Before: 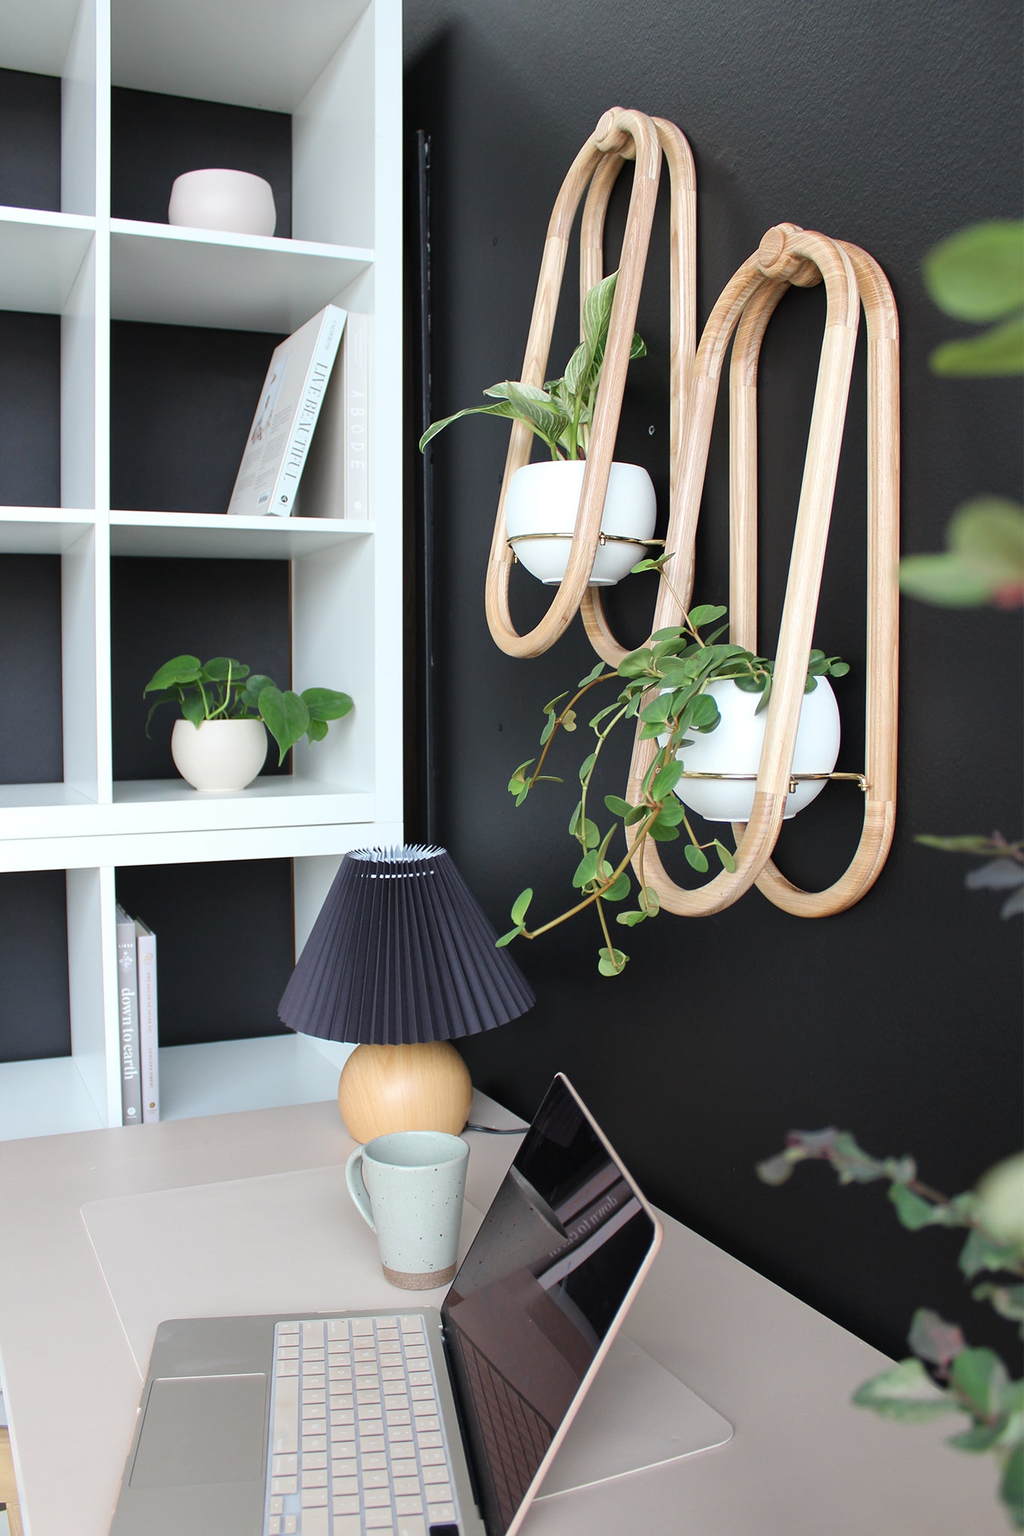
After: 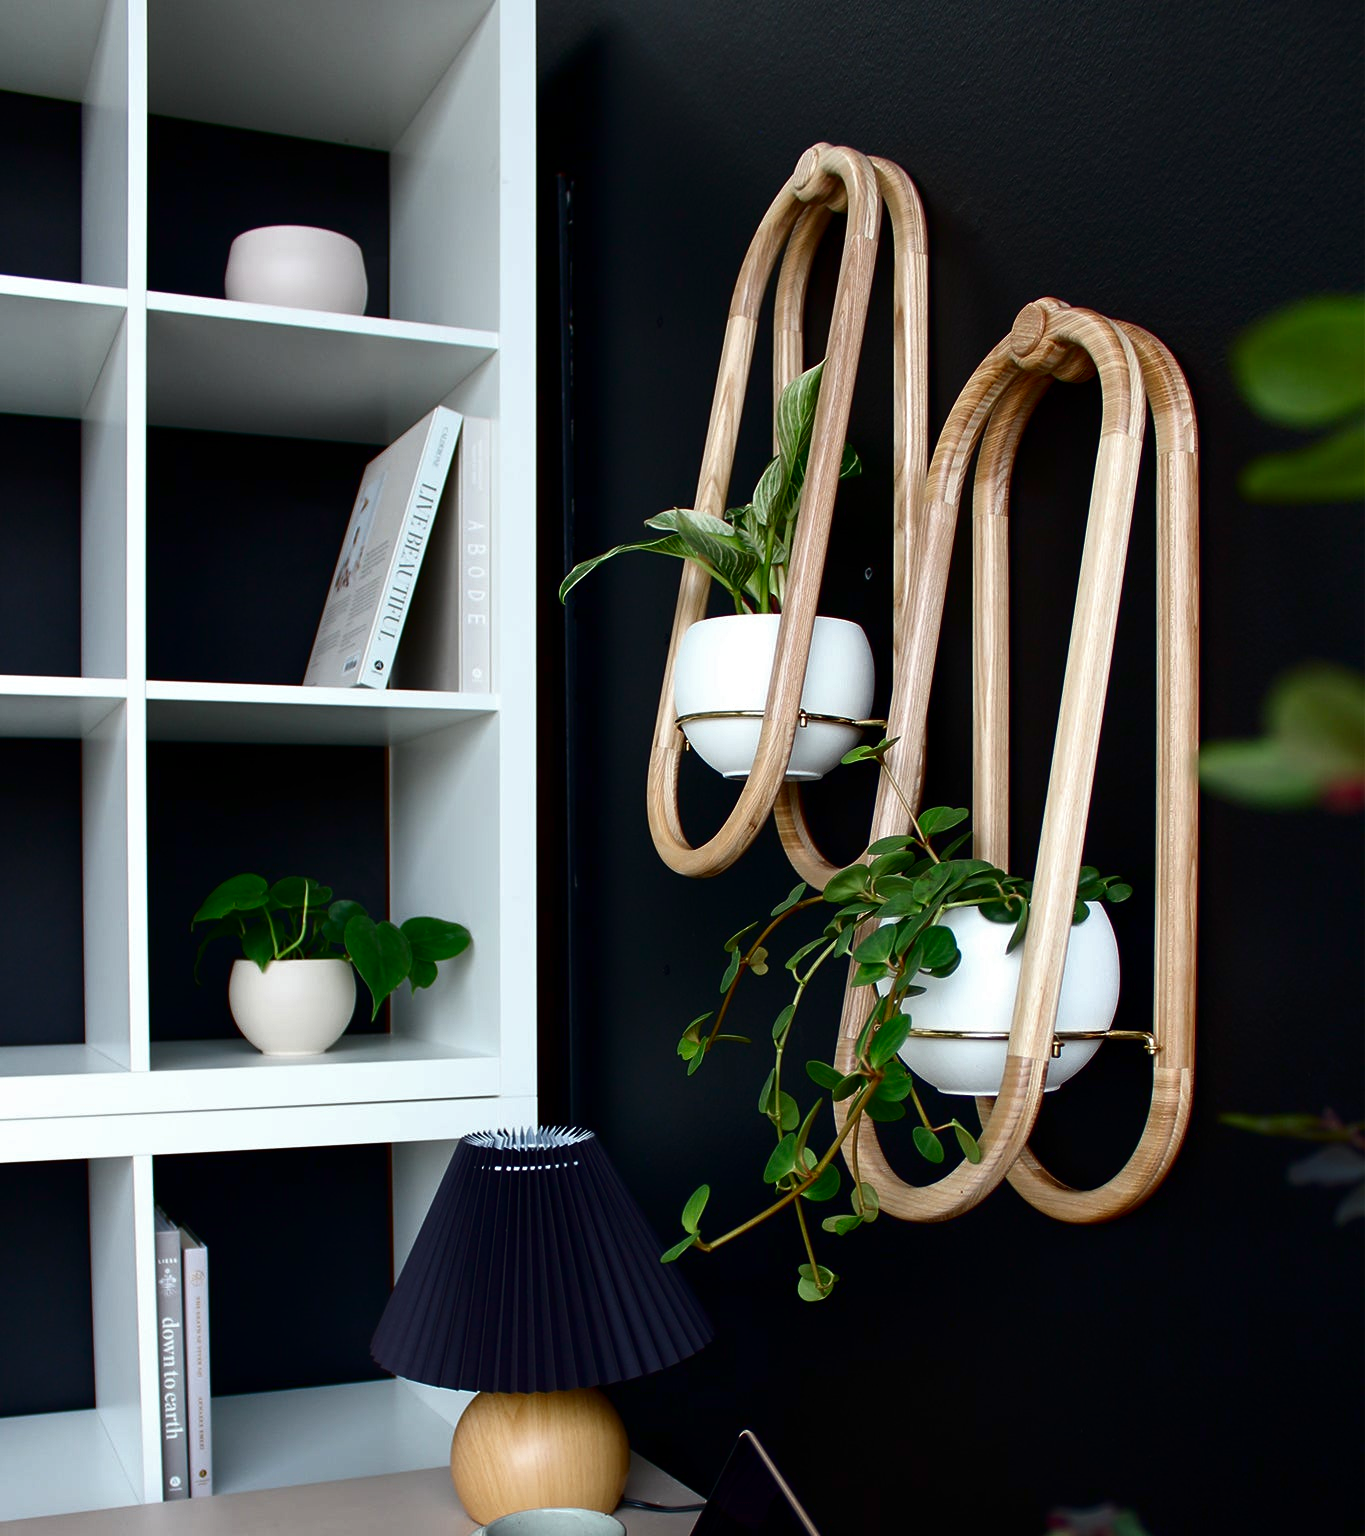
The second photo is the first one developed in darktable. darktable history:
crop: bottom 24.98%
tone equalizer: on, module defaults
contrast brightness saturation: contrast 0.086, brightness -0.578, saturation 0.175
